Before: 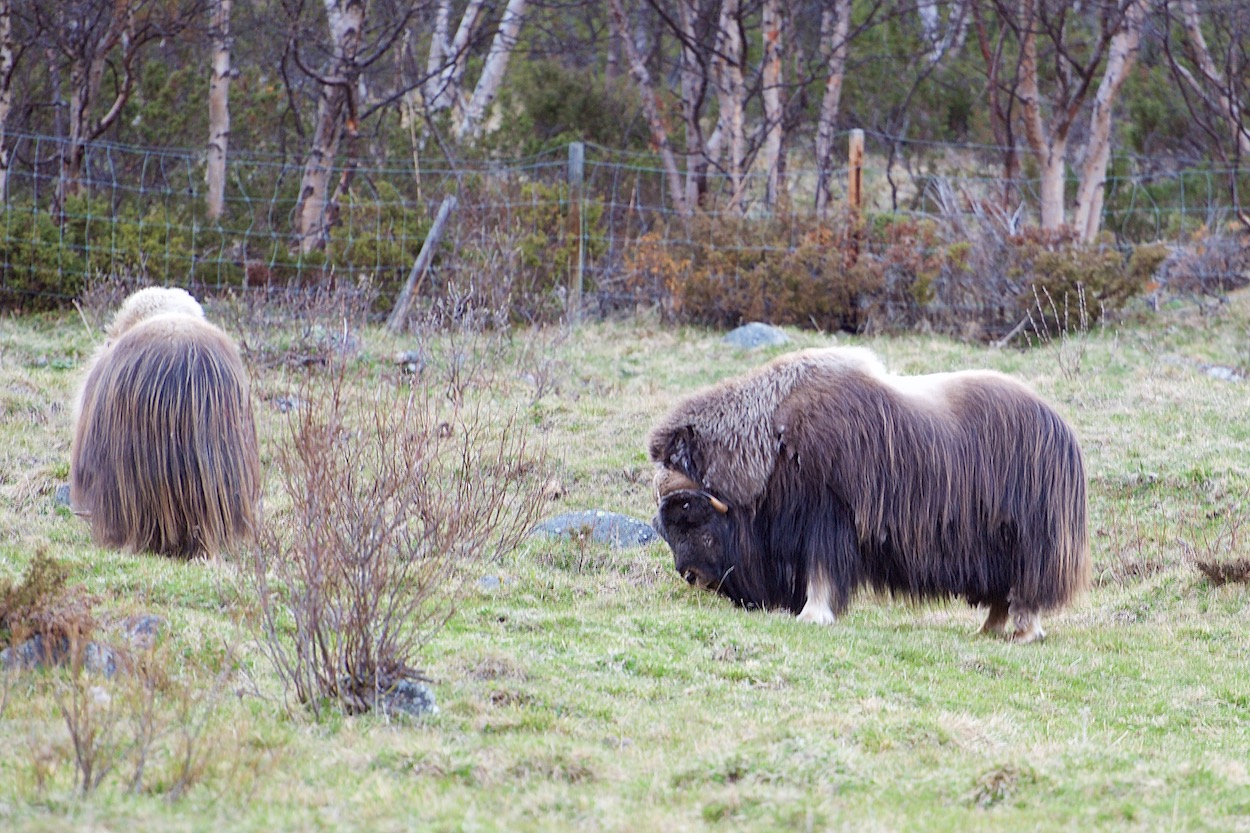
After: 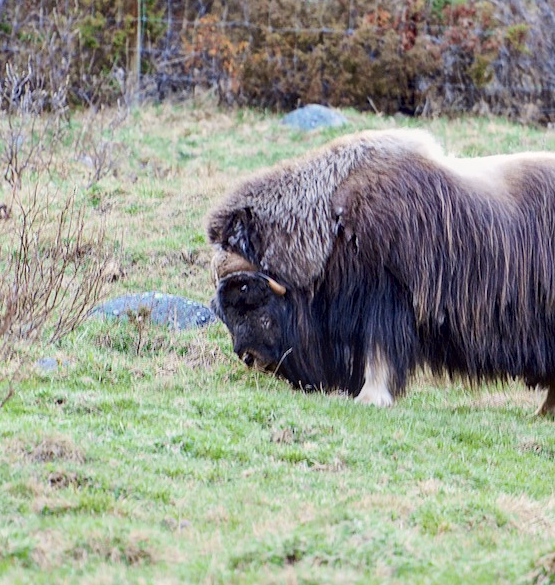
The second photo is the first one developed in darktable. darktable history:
crop: left 35.432%, top 26.233%, right 20.145%, bottom 3.432%
local contrast: on, module defaults
tone curve: curves: ch0 [(0, 0) (0.068, 0.031) (0.175, 0.132) (0.337, 0.304) (0.498, 0.511) (0.748, 0.762) (0.993, 0.954)]; ch1 [(0, 0) (0.294, 0.184) (0.359, 0.34) (0.362, 0.35) (0.43, 0.41) (0.476, 0.457) (0.499, 0.5) (0.529, 0.523) (0.677, 0.762) (1, 1)]; ch2 [(0, 0) (0.431, 0.419) (0.495, 0.502) (0.524, 0.534) (0.557, 0.56) (0.634, 0.654) (0.728, 0.722) (1, 1)], color space Lab, independent channels, preserve colors none
